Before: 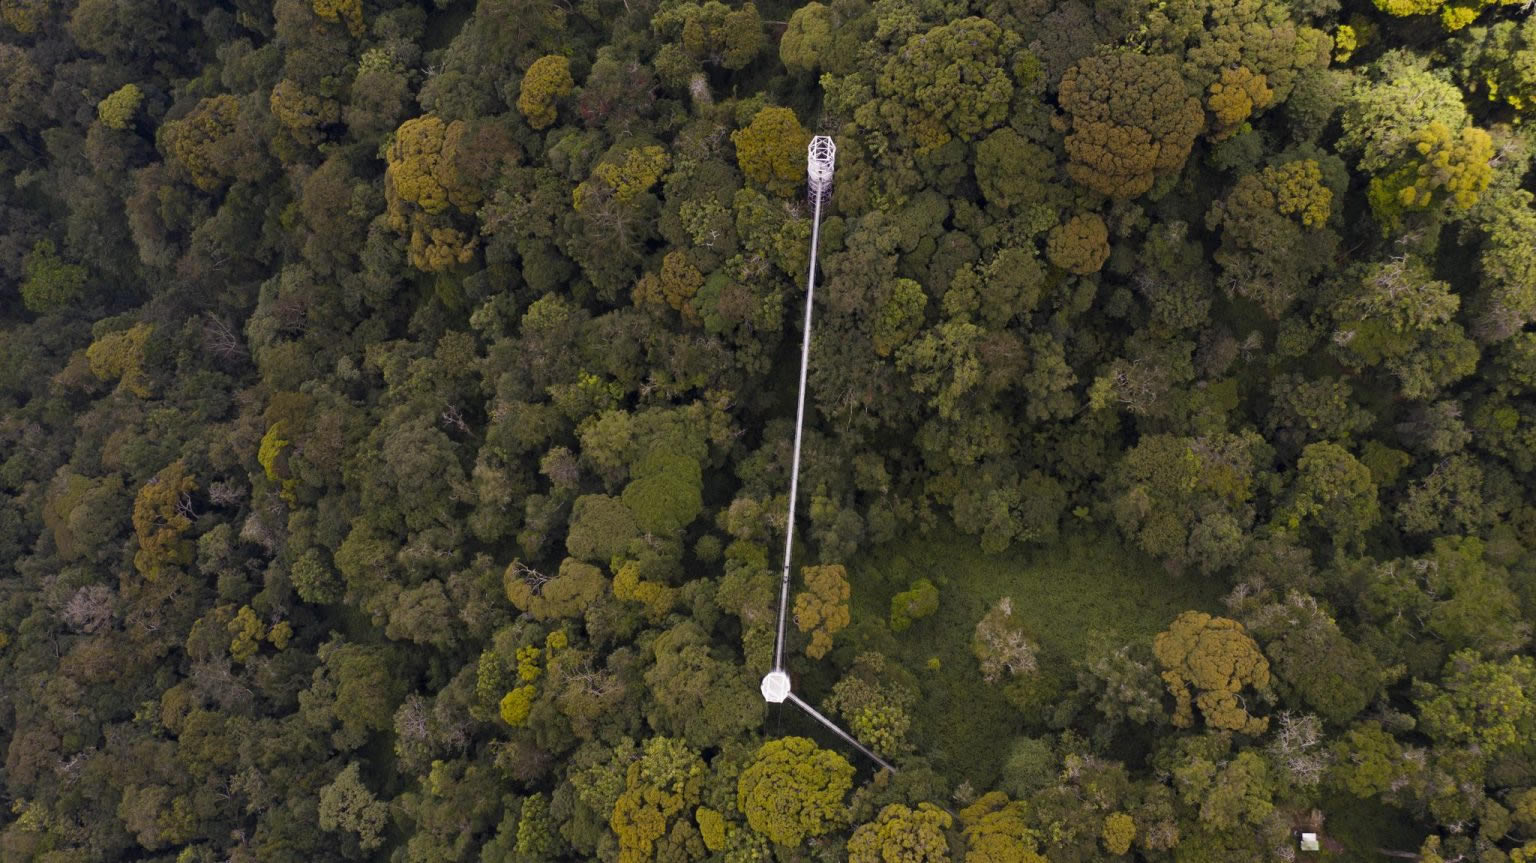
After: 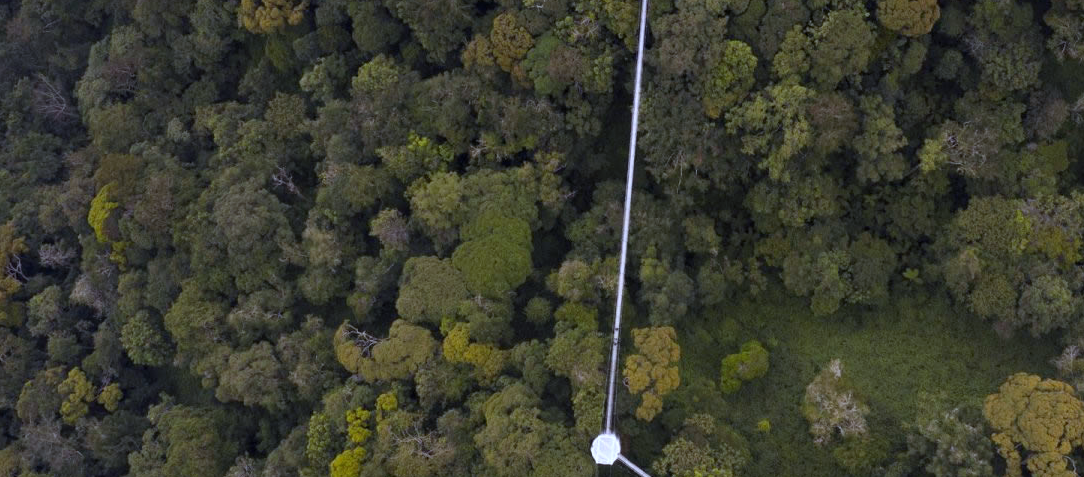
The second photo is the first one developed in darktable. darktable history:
crop: left 11.123%, top 27.61%, right 18.3%, bottom 17.034%
white balance: red 0.948, green 1.02, blue 1.176
